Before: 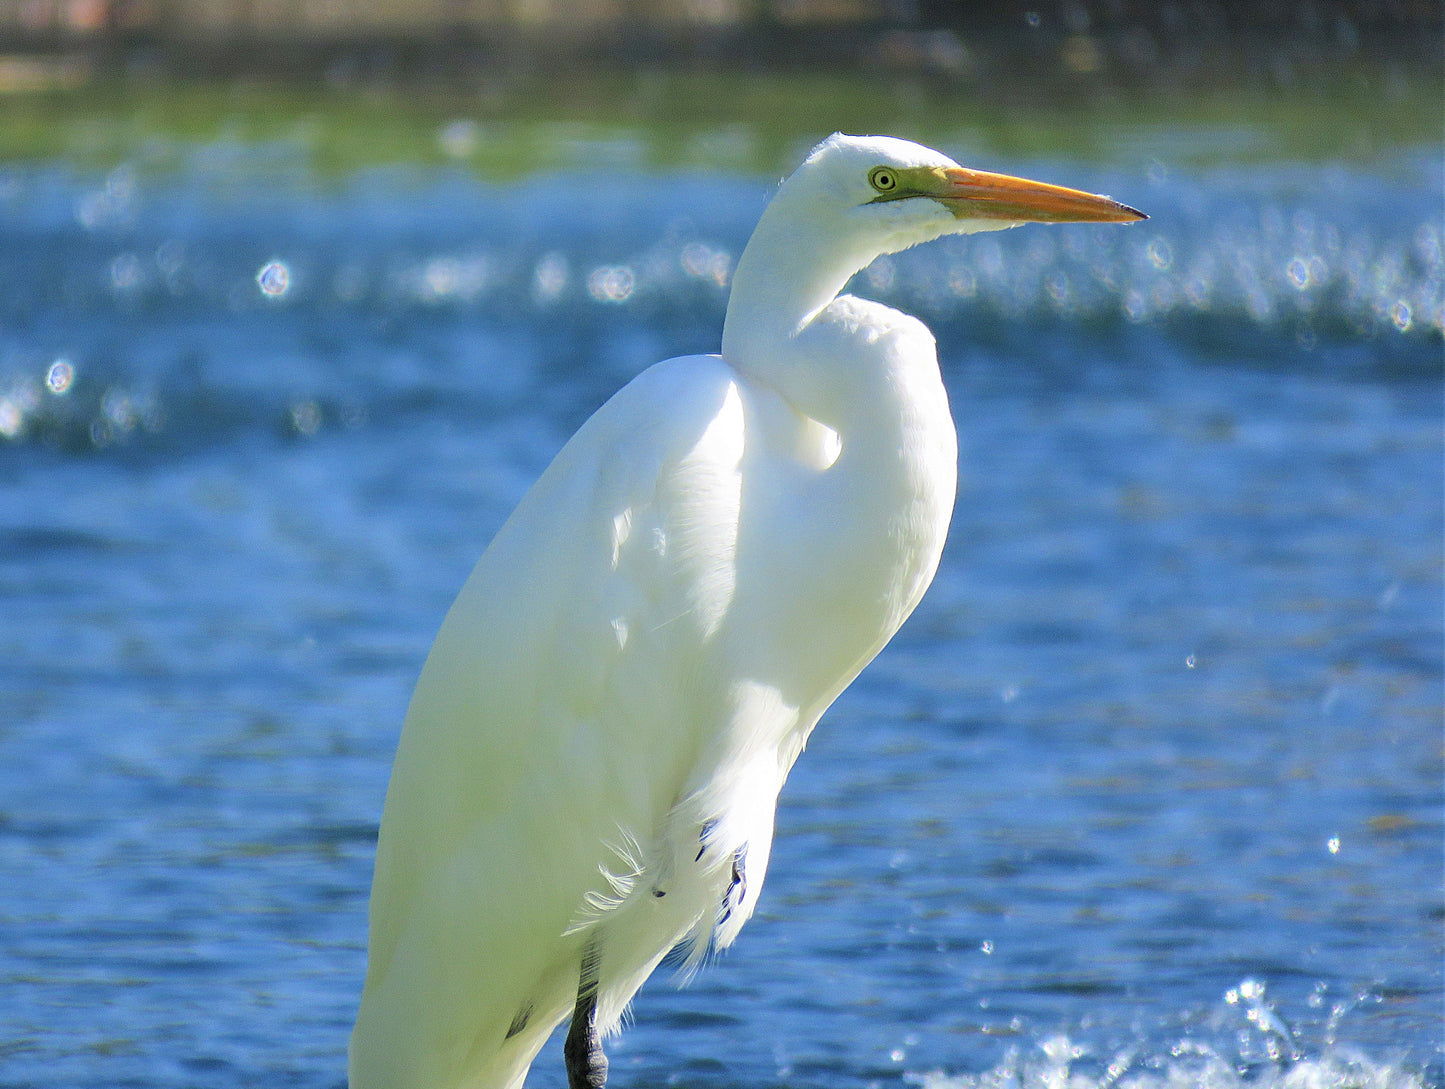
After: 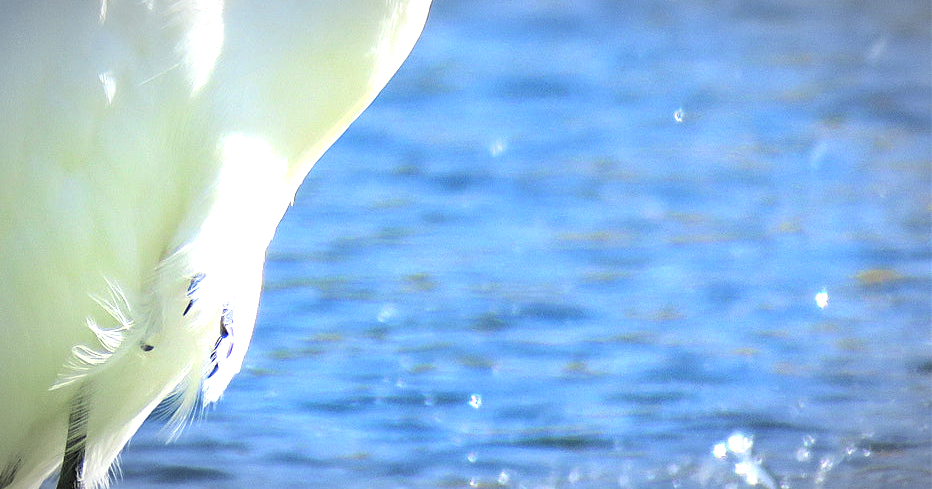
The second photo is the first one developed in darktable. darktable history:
exposure: black level correction 0, exposure 1 EV, compensate exposure bias true, compensate highlight preservation false
crop and rotate: left 35.449%, top 50.183%, bottom 4.836%
color correction: highlights a* -0.256, highlights b* -0.096
vignetting: fall-off radius 59.83%, brightness -0.575, automatic ratio true
